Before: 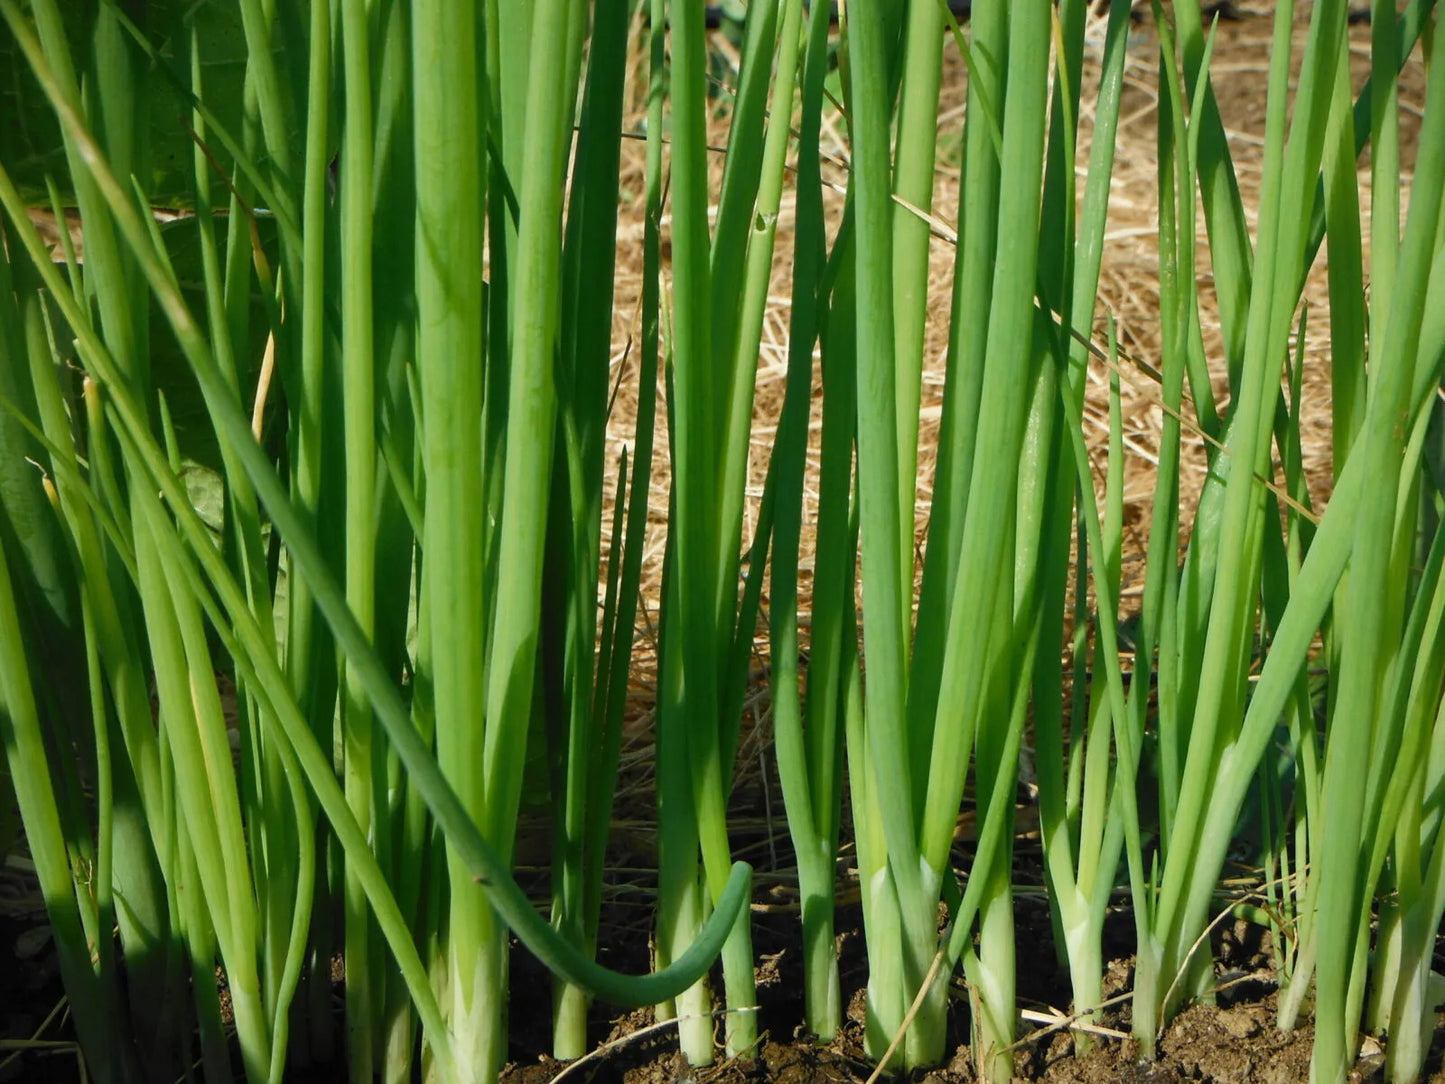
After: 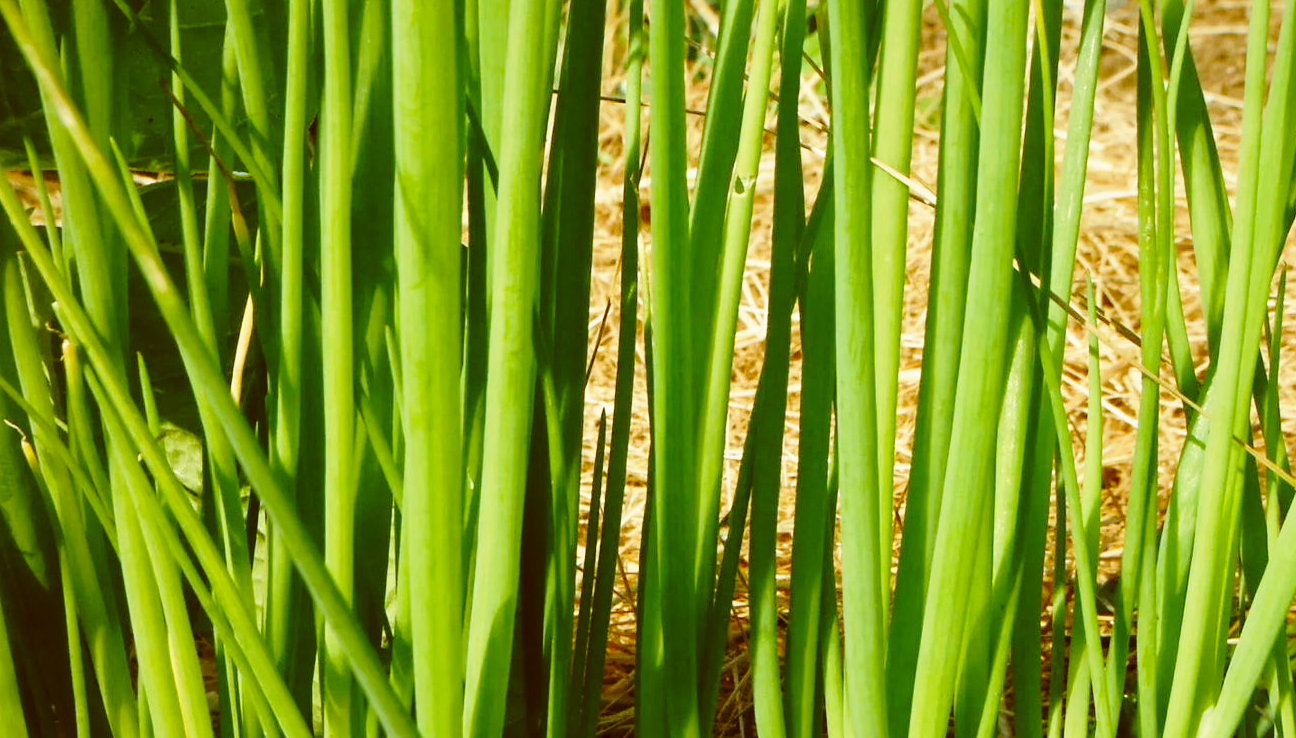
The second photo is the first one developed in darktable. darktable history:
color balance: lift [1.001, 1.007, 1, 0.993], gamma [1.023, 1.026, 1.01, 0.974], gain [0.964, 1.059, 1.073, 0.927]
crop: left 1.509%, top 3.452%, right 7.696%, bottom 28.452%
base curve: curves: ch0 [(0, 0) (0.028, 0.03) (0.121, 0.232) (0.46, 0.748) (0.859, 0.968) (1, 1)], preserve colors none
